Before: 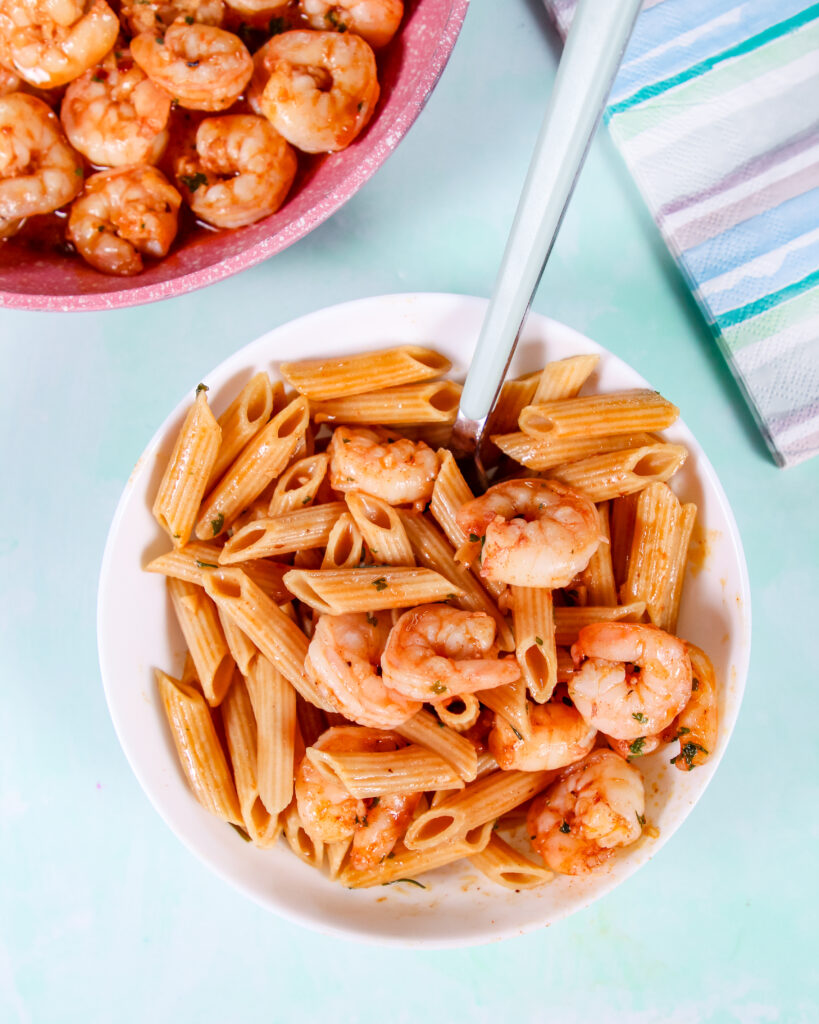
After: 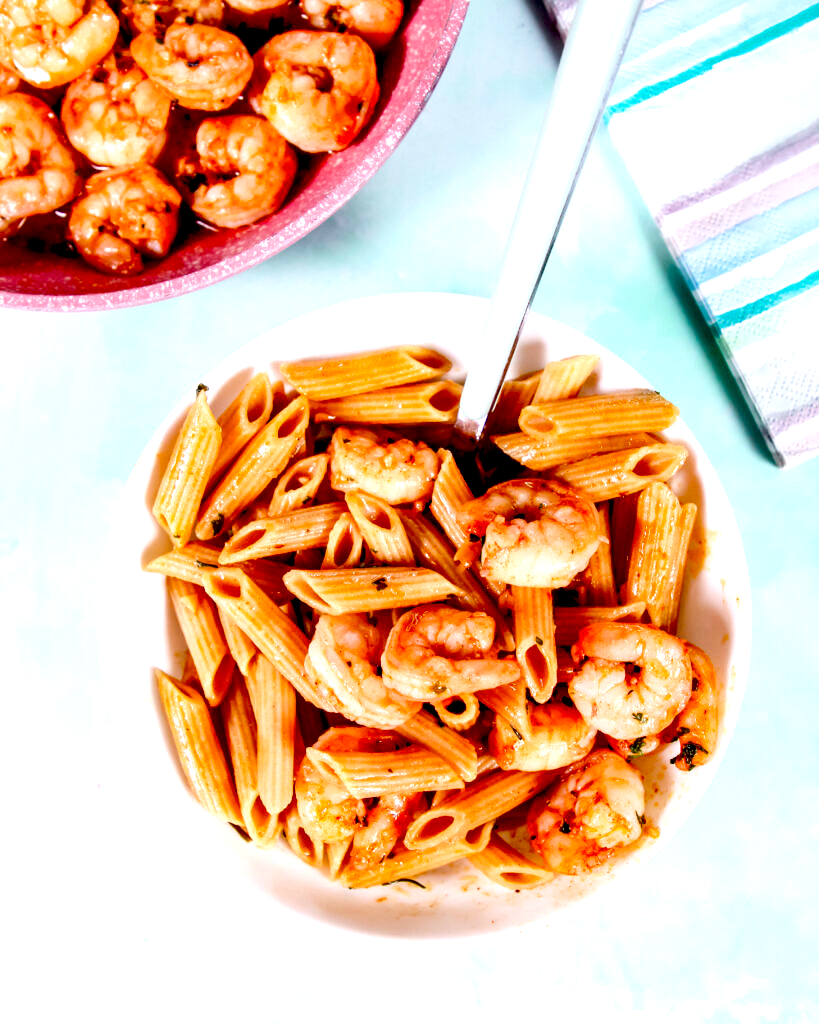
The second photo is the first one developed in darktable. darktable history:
tone equalizer: -8 EV -0.75 EV, -7 EV -0.7 EV, -6 EV -0.6 EV, -5 EV -0.4 EV, -3 EV 0.4 EV, -2 EV 0.6 EV, -1 EV 0.7 EV, +0 EV 0.75 EV, edges refinement/feathering 500, mask exposure compensation -1.57 EV, preserve details no
exposure: black level correction 0.056, exposure -0.039 EV, compensate highlight preservation false
